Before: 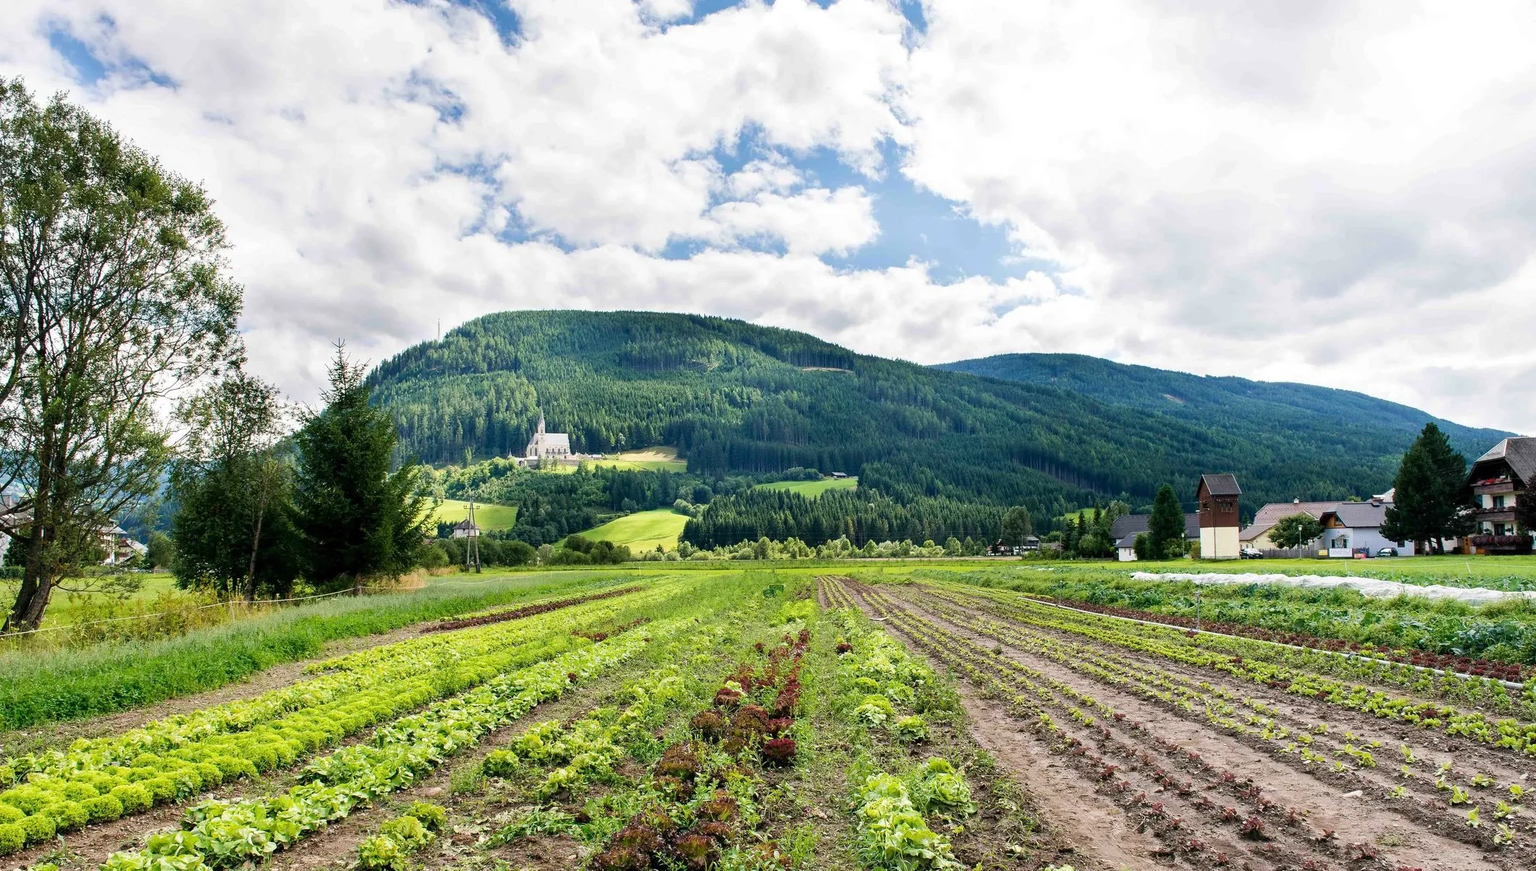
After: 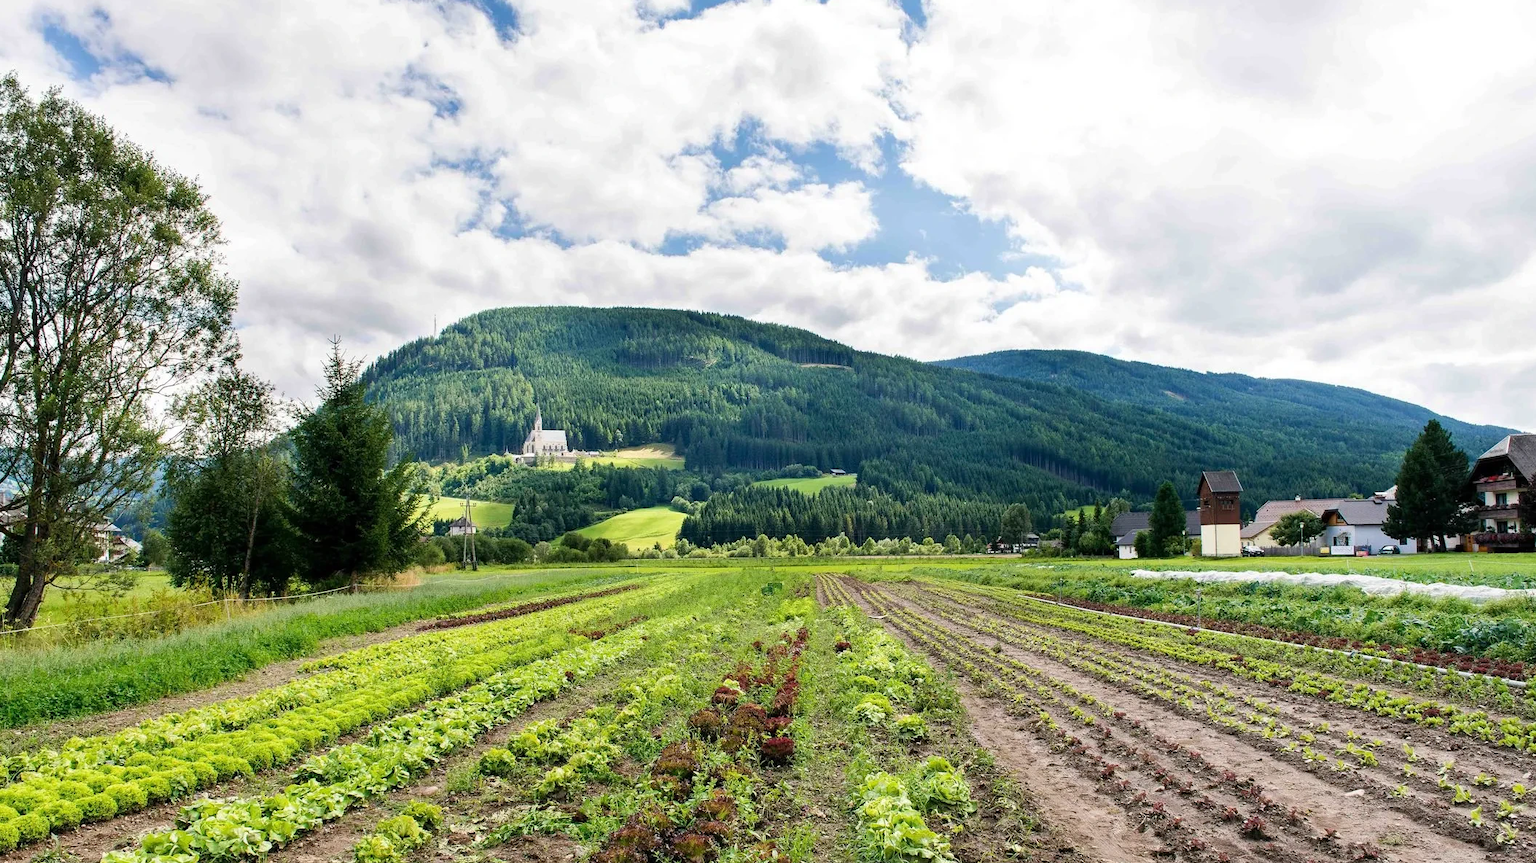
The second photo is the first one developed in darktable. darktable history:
crop: left 0.443%, top 0.679%, right 0.145%, bottom 0.713%
